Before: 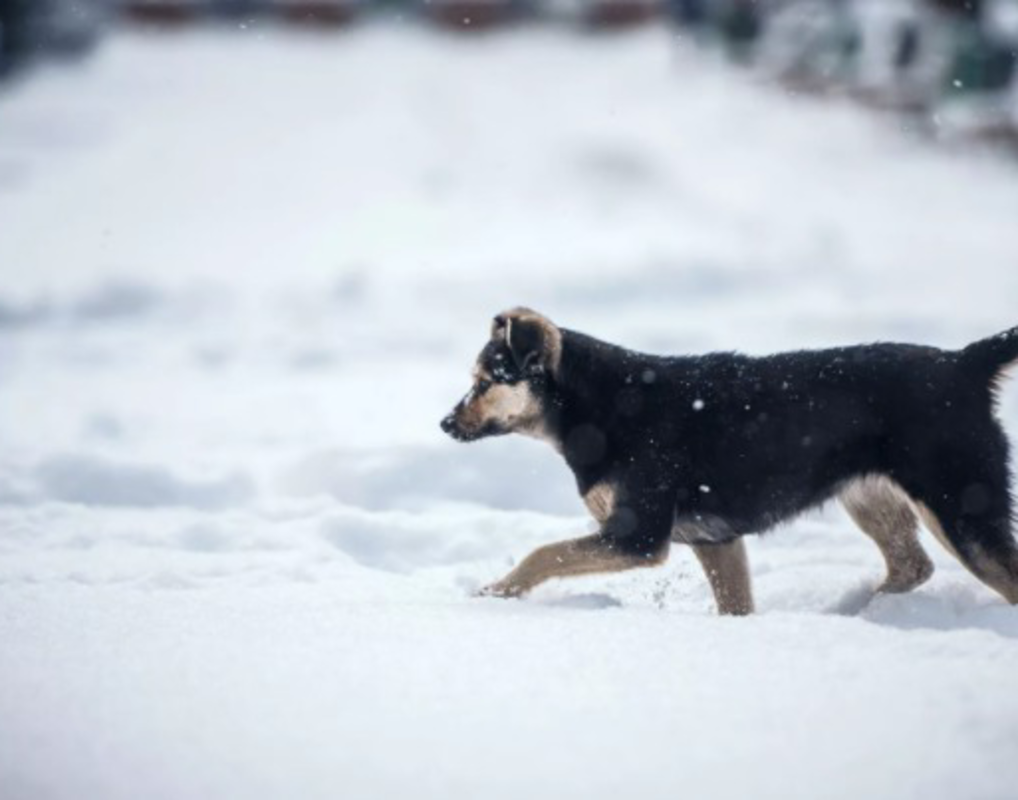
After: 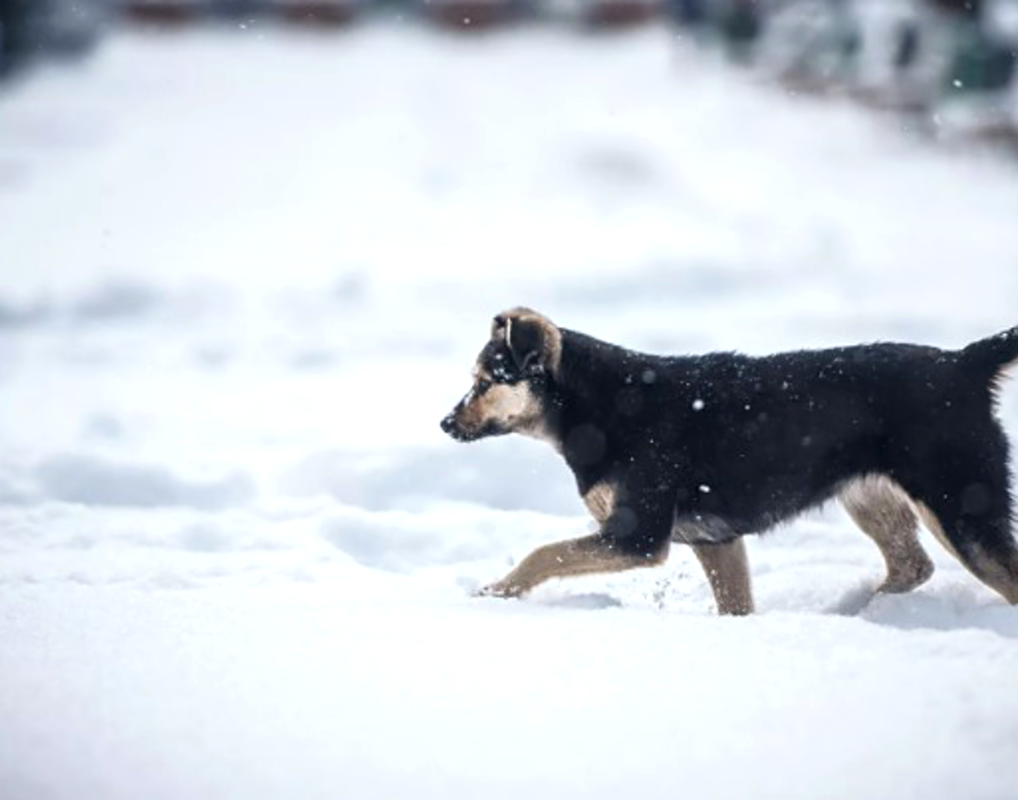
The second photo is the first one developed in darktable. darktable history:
sharpen: on, module defaults
exposure: exposure 0.236 EV, compensate highlight preservation false
